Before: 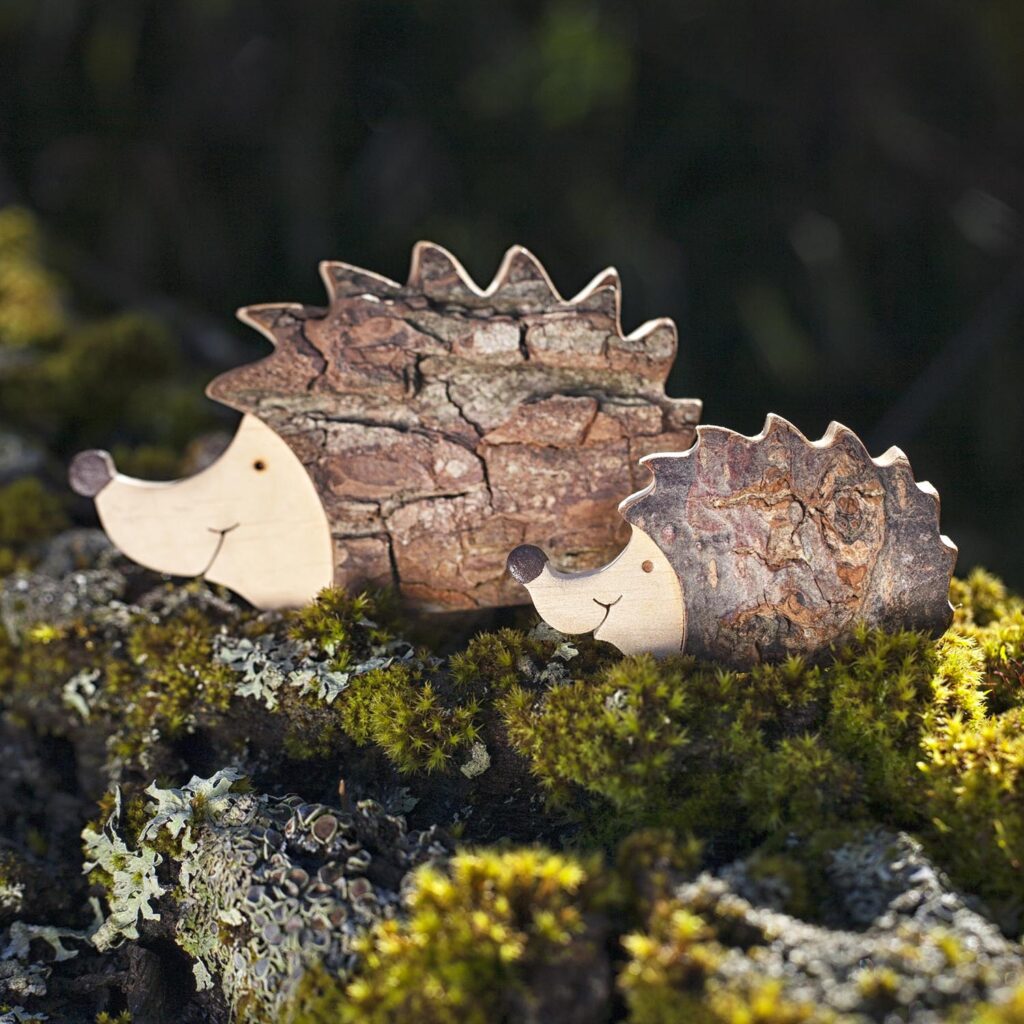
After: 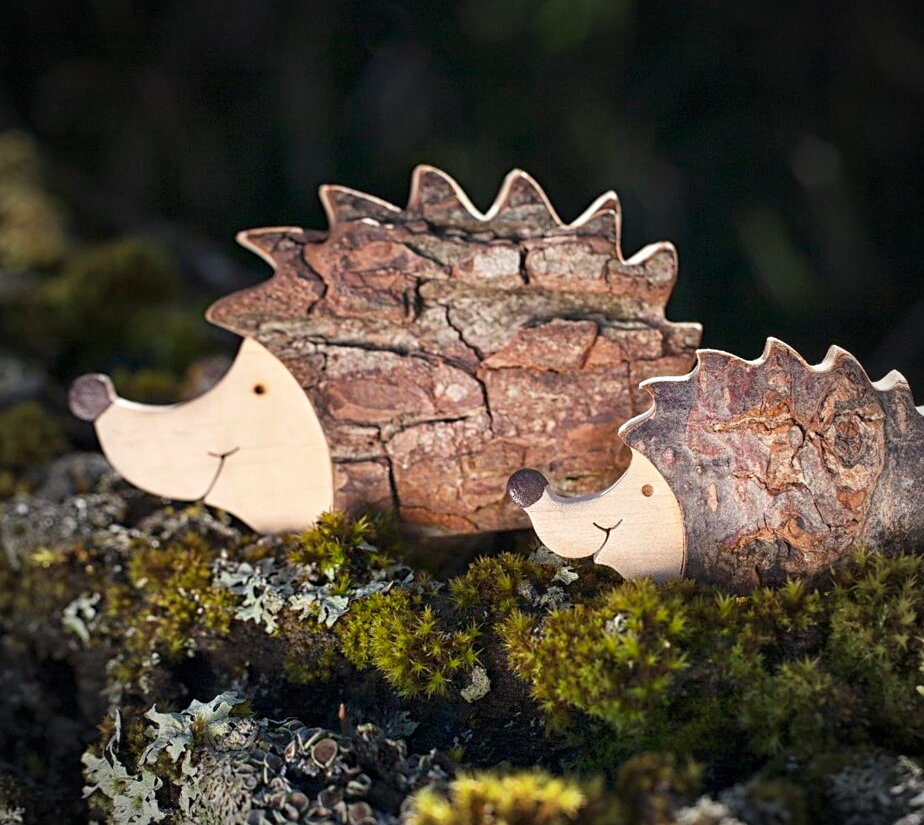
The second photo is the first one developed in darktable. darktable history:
vignetting: fall-off start 71.74%
sharpen: amount 0.2
crop: top 7.49%, right 9.717%, bottom 11.943%
